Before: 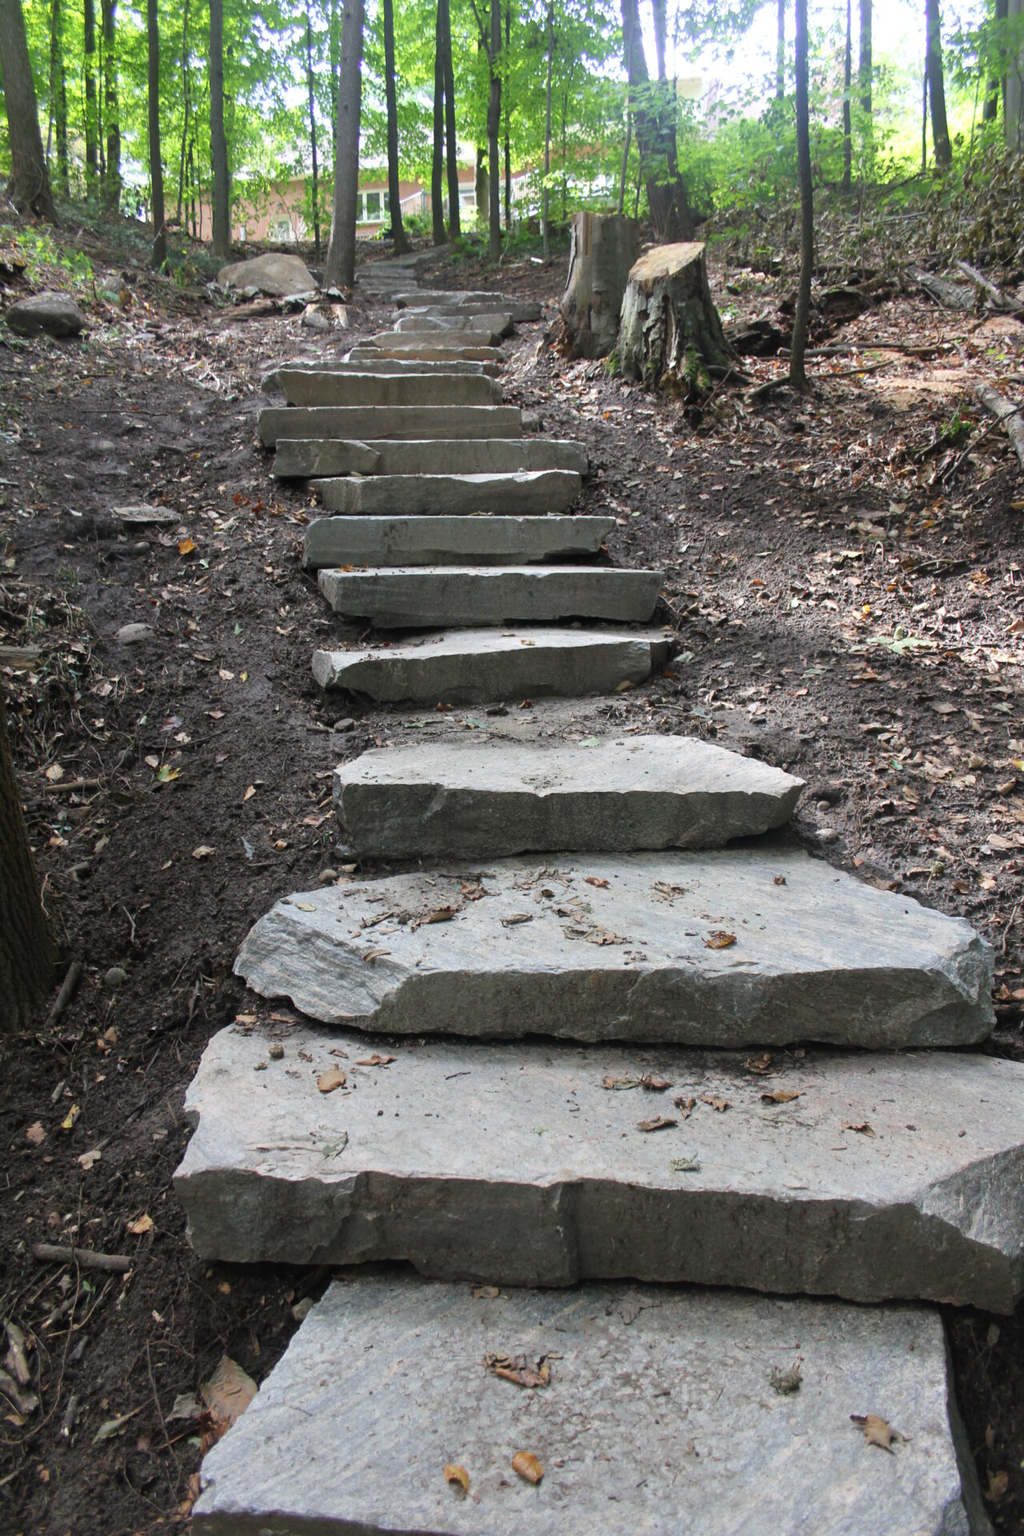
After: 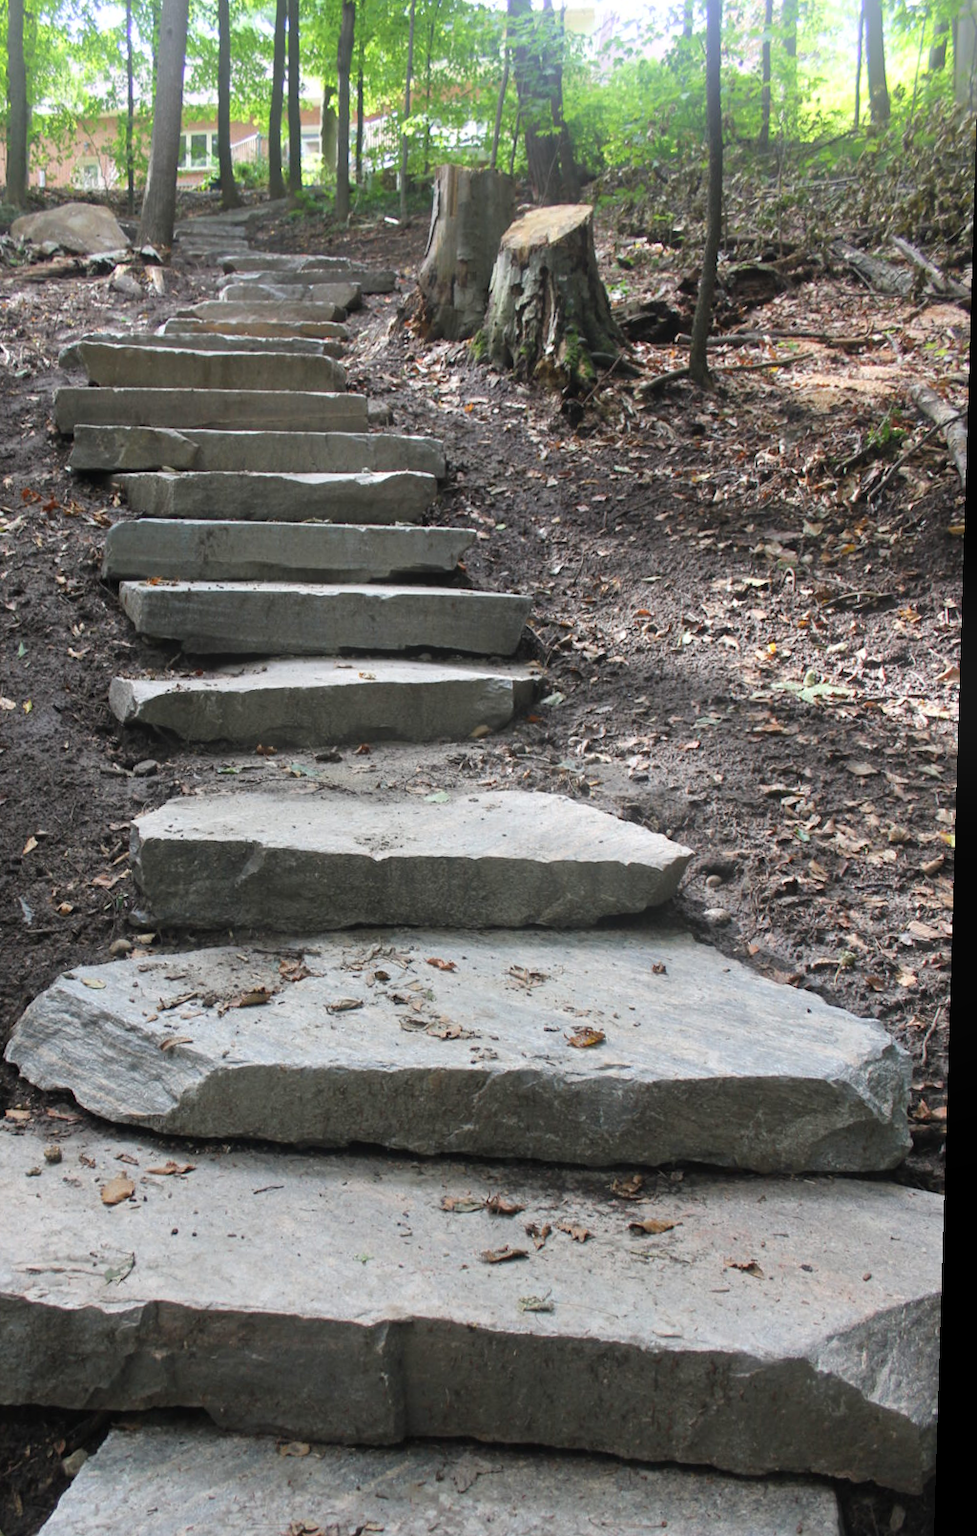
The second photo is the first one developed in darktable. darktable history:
rotate and perspective: rotation 1.72°, automatic cropping off
bloom: size 16%, threshold 98%, strength 20%
crop: left 23.095%, top 5.827%, bottom 11.854%
